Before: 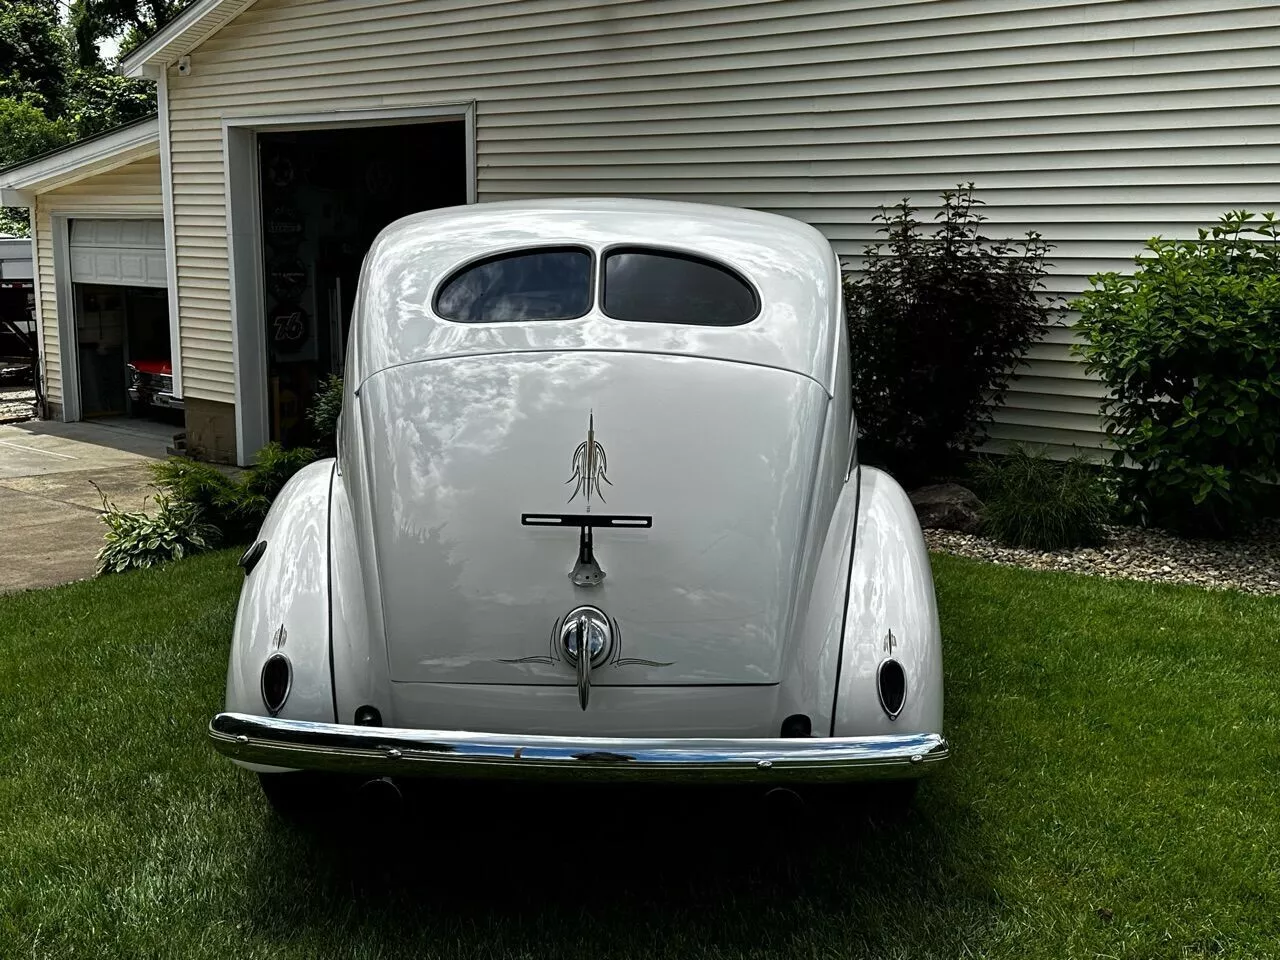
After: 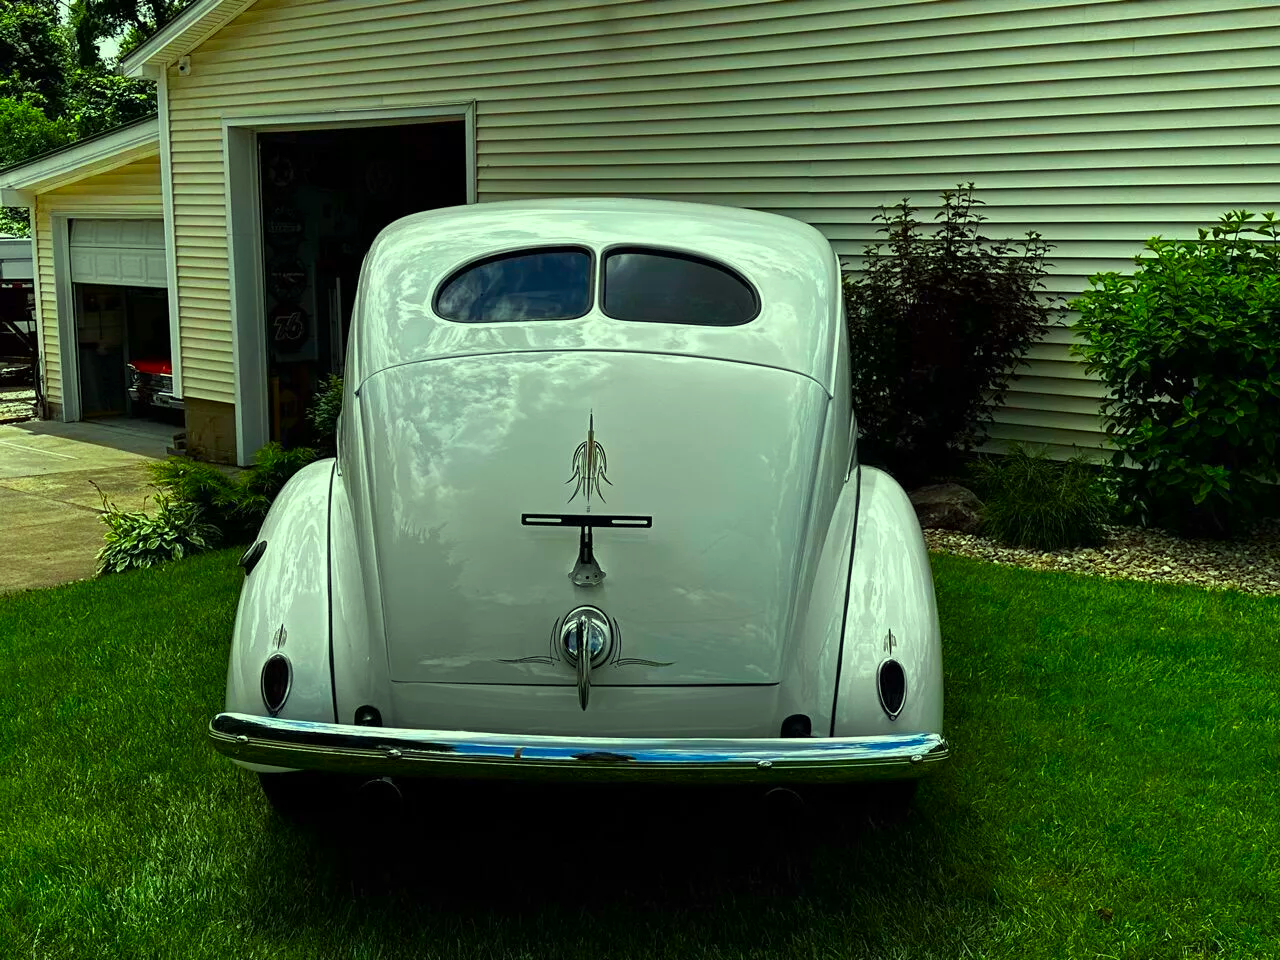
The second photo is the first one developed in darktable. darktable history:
color correction: highlights a* -11.21, highlights b* 9.85, saturation 1.71
tone equalizer: on, module defaults
